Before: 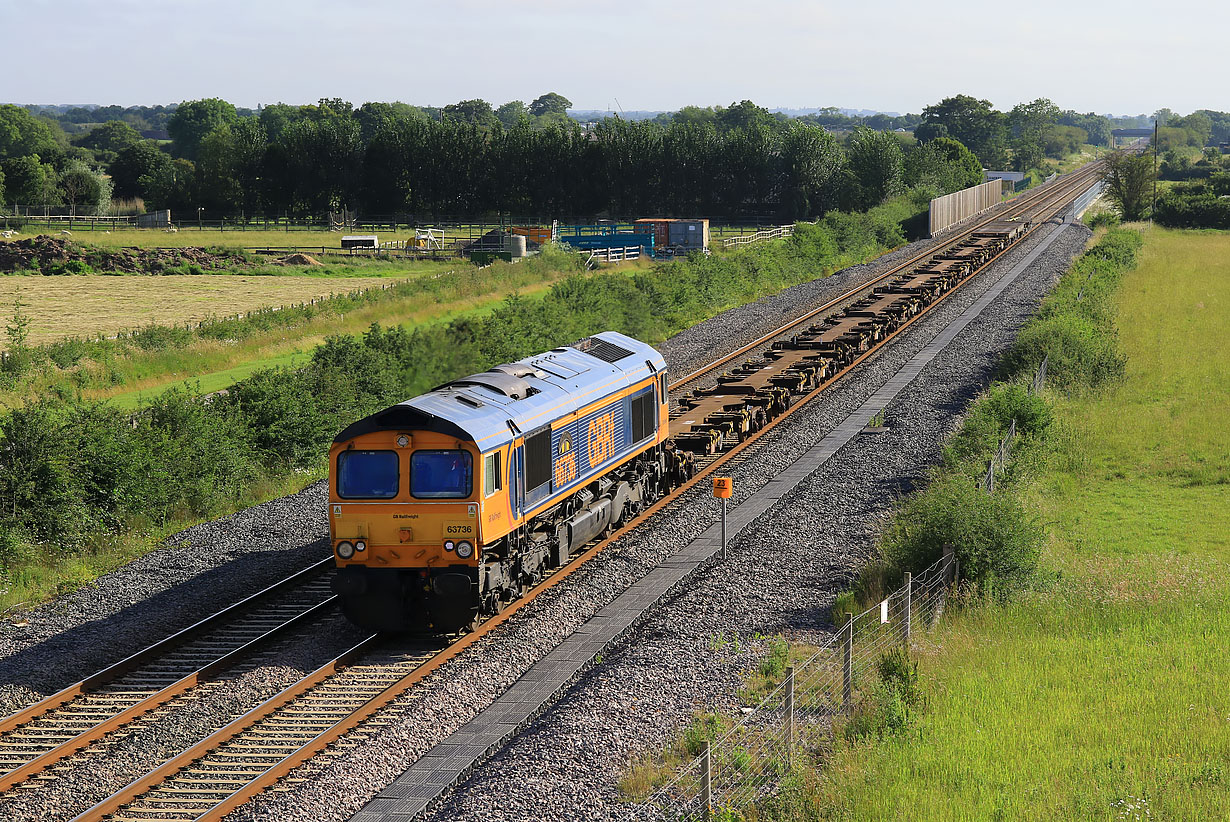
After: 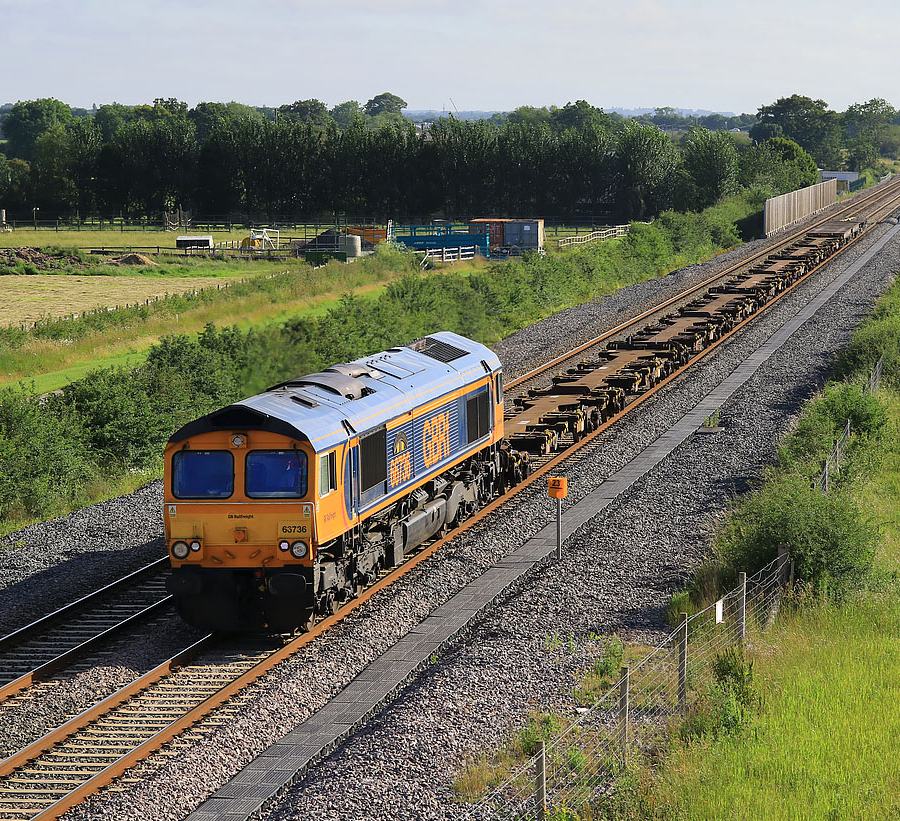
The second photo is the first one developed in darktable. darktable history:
crop: left 13.477%, right 13.329%
shadows and highlights: soften with gaussian
